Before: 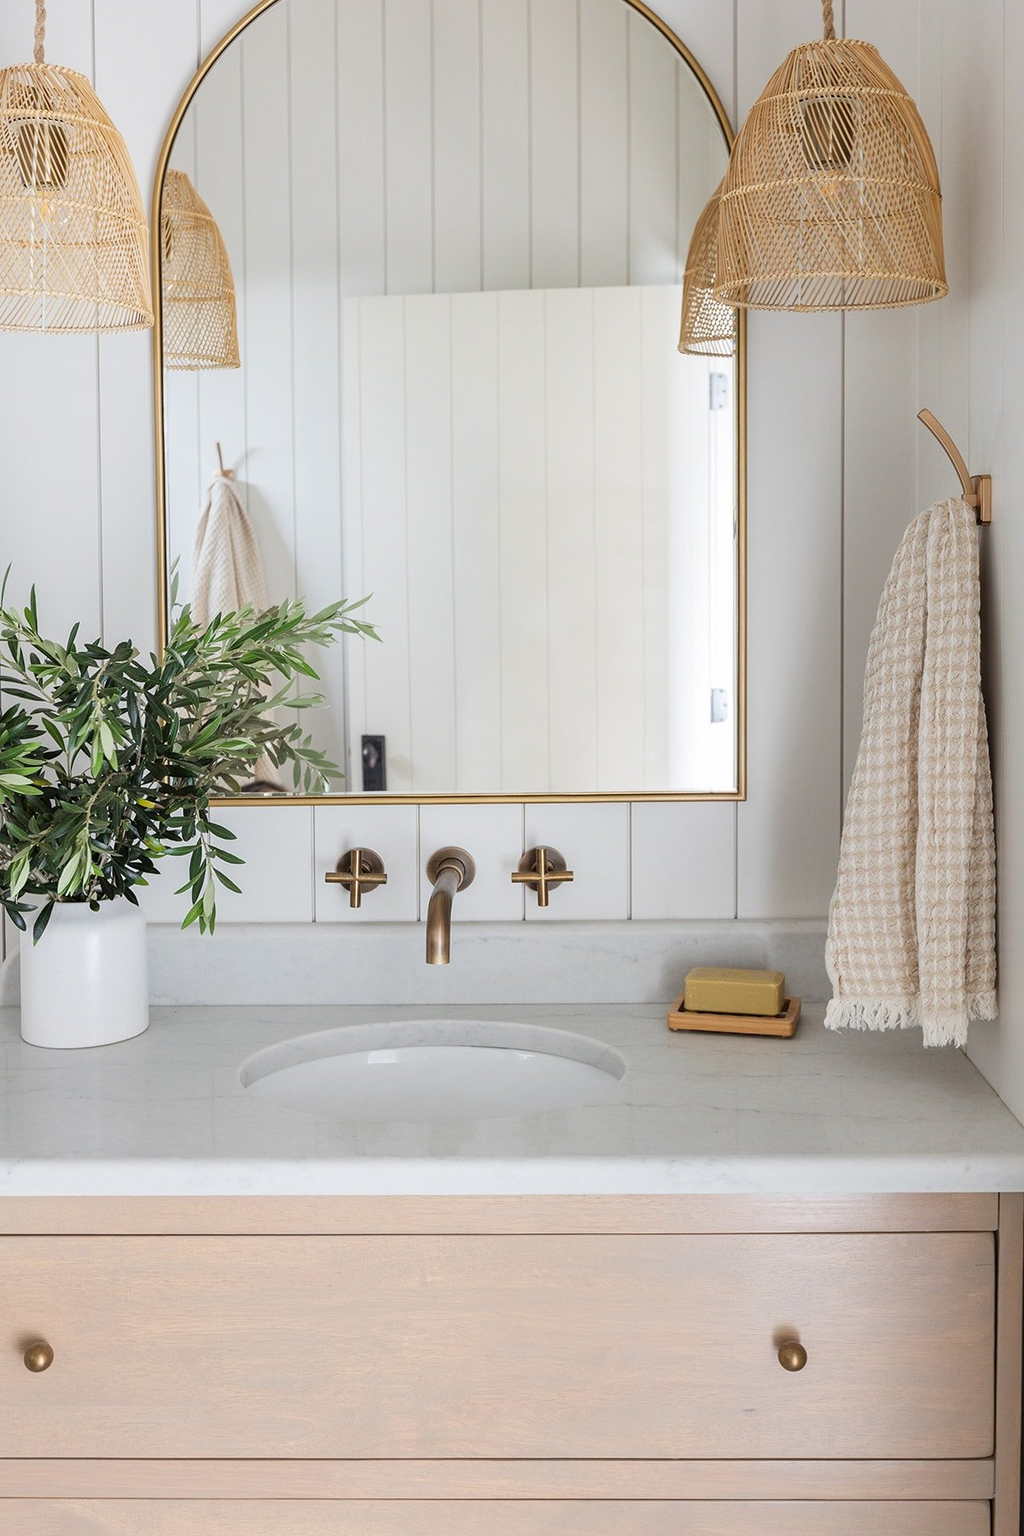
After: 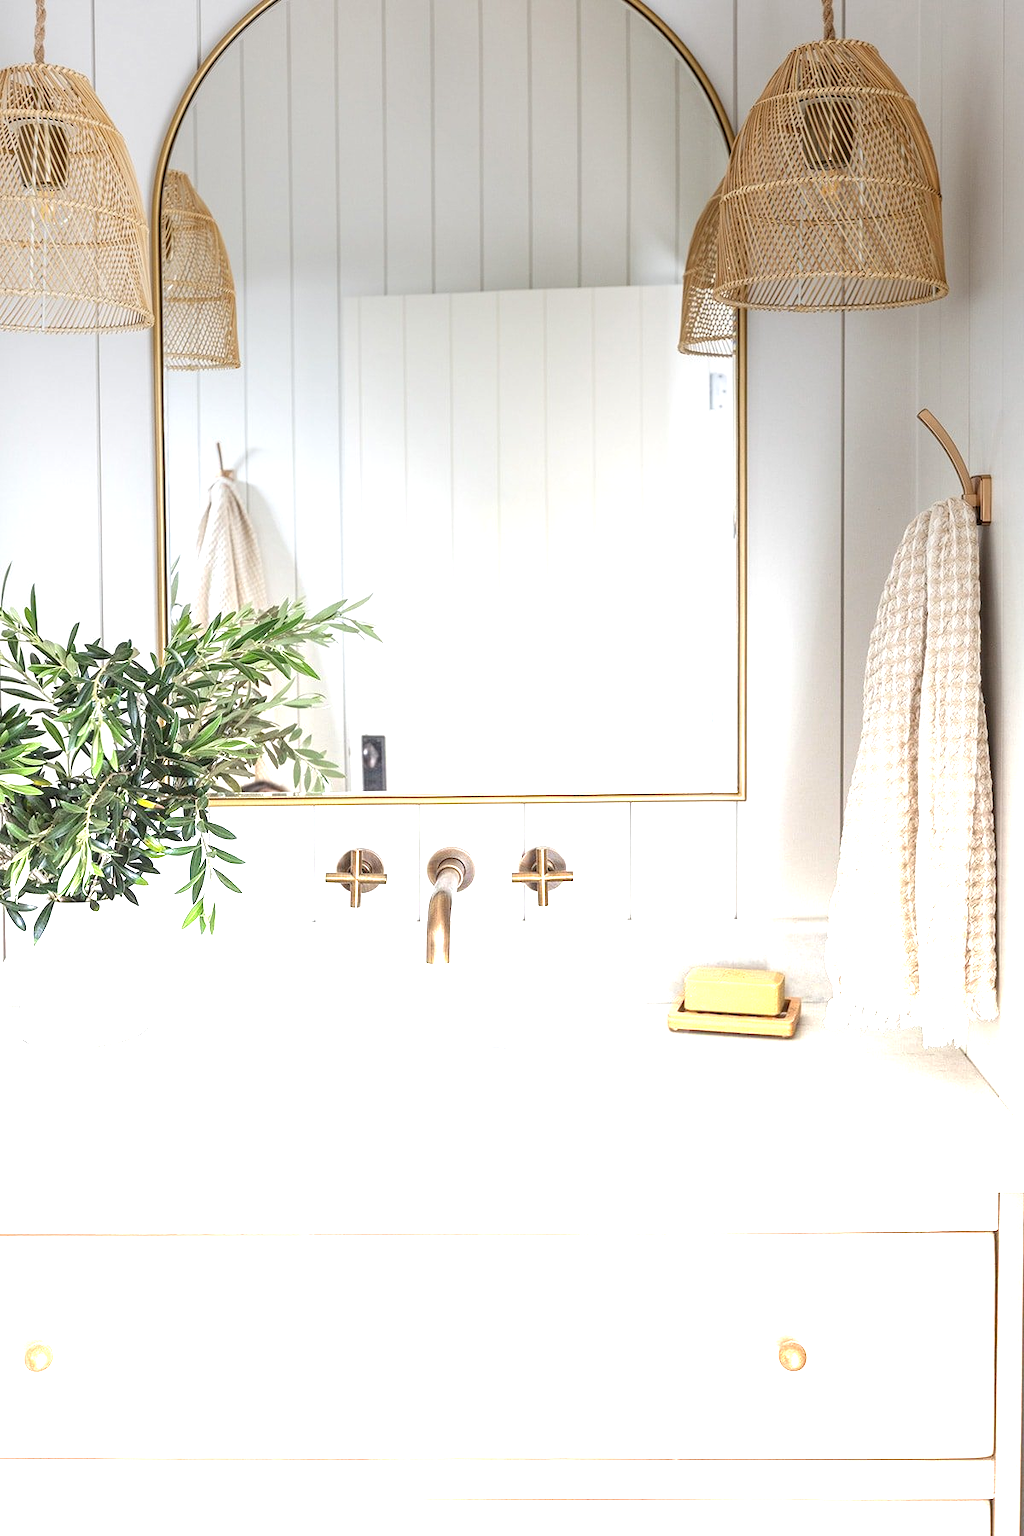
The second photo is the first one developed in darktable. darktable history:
local contrast: on, module defaults
graduated density: density -3.9 EV
